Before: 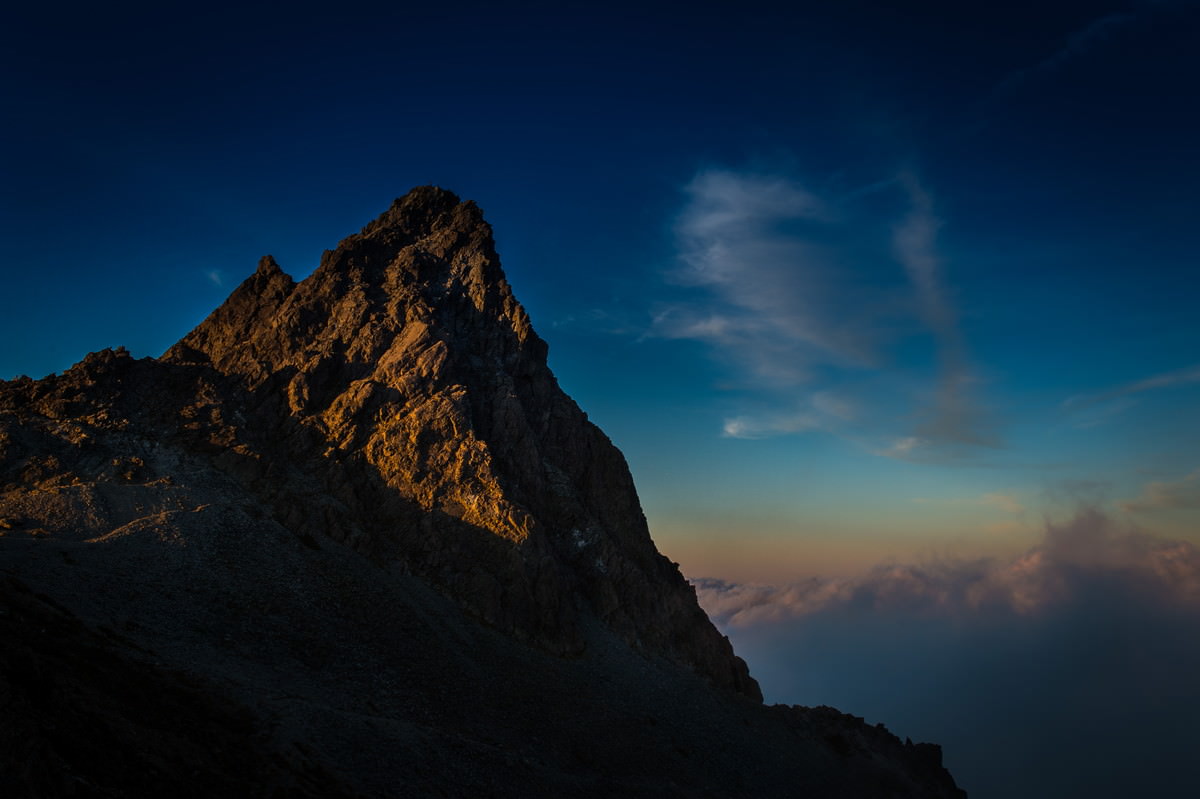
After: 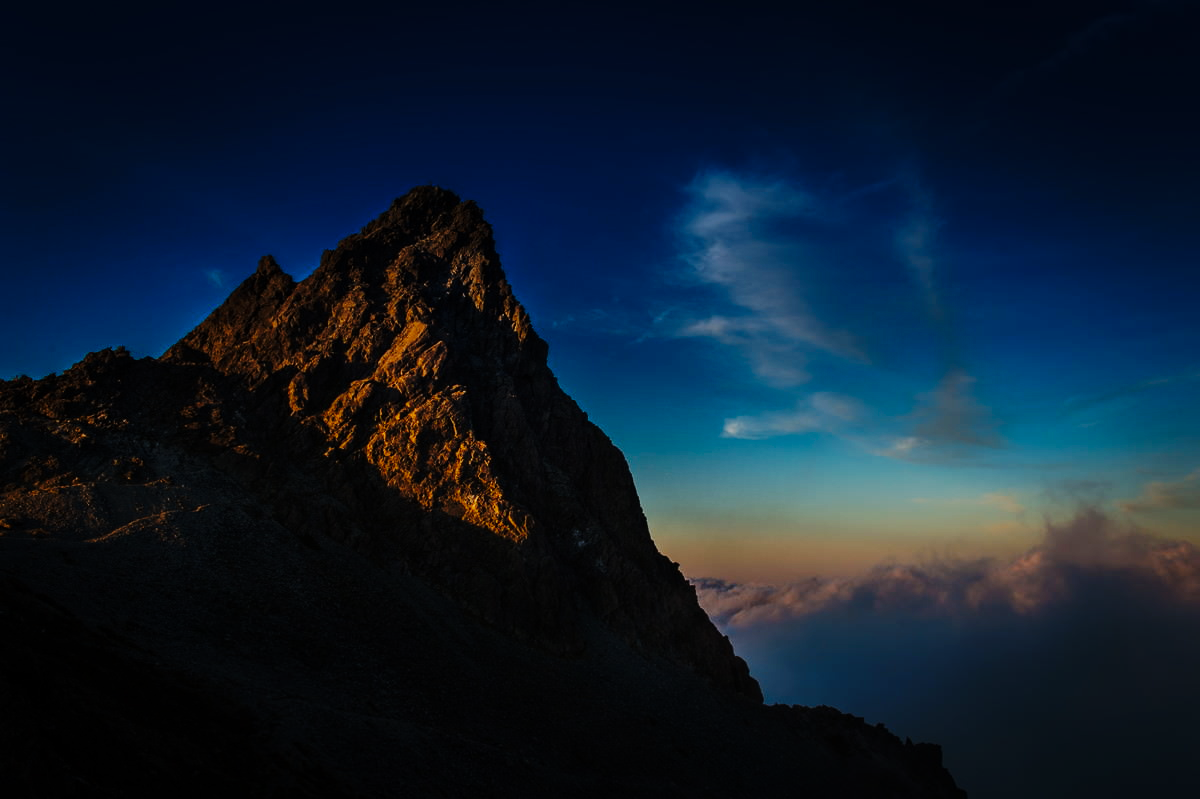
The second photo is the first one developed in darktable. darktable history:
base curve: curves: ch0 [(0, 0) (0.036, 0.025) (0.121, 0.166) (0.206, 0.329) (0.605, 0.79) (1, 1)], preserve colors none
exposure: exposure -0.404 EV, compensate highlight preservation false
